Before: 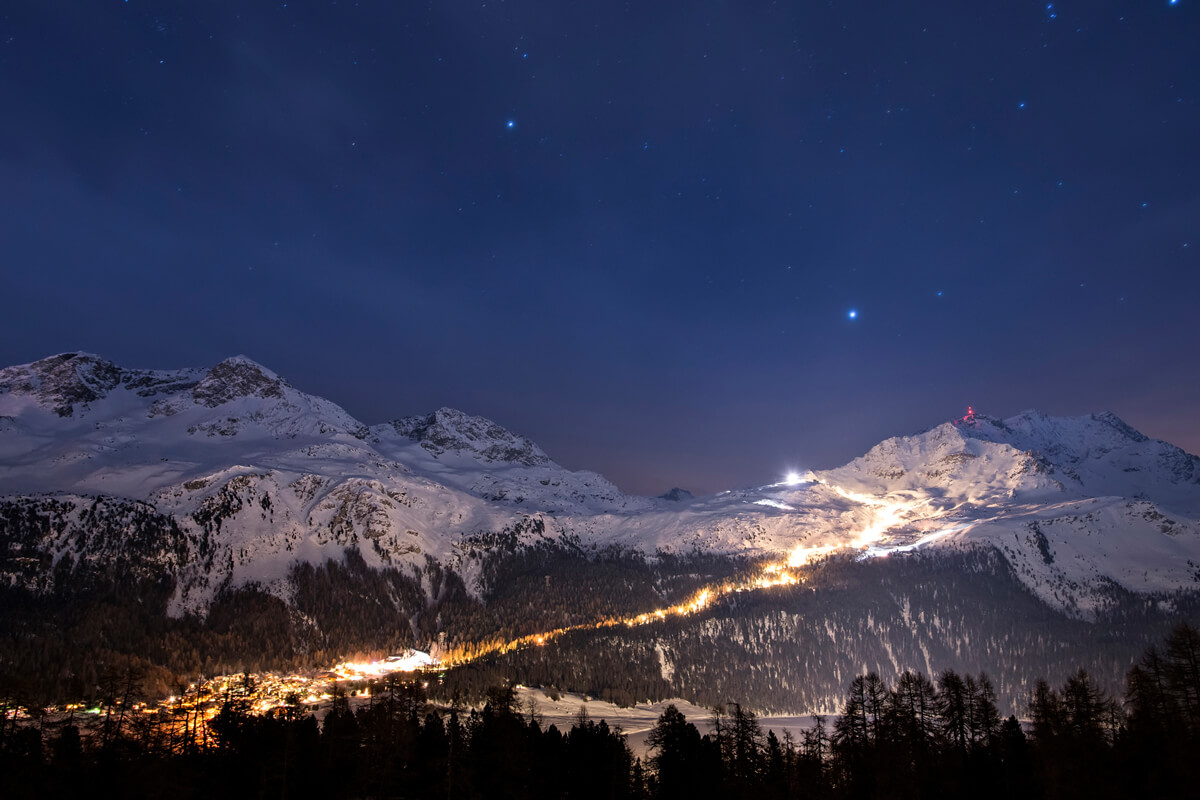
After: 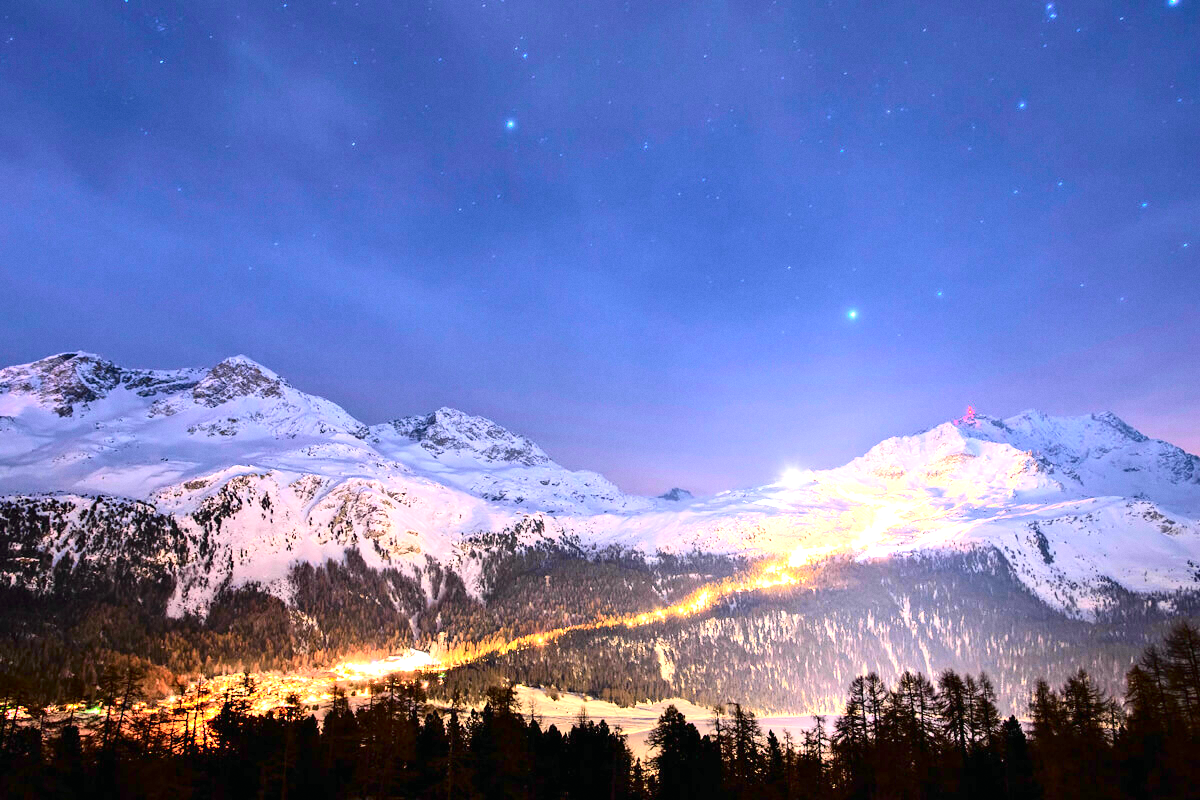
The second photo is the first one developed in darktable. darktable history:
exposure: black level correction 0, exposure 1.9 EV, compensate highlight preservation false
tone curve: curves: ch0 [(0, 0.003) (0.044, 0.032) (0.12, 0.089) (0.19, 0.175) (0.271, 0.294) (0.457, 0.546) (0.588, 0.71) (0.701, 0.815) (0.86, 0.922) (1, 0.982)]; ch1 [(0, 0) (0.247, 0.215) (0.433, 0.382) (0.466, 0.426) (0.493, 0.481) (0.501, 0.5) (0.517, 0.524) (0.557, 0.582) (0.598, 0.651) (0.671, 0.735) (0.796, 0.85) (1, 1)]; ch2 [(0, 0) (0.249, 0.216) (0.357, 0.317) (0.448, 0.432) (0.478, 0.492) (0.498, 0.499) (0.517, 0.53) (0.537, 0.57) (0.569, 0.623) (0.61, 0.663) (0.706, 0.75) (0.808, 0.809) (0.991, 0.968)], color space Lab, independent channels, preserve colors none
grain: coarseness 0.09 ISO, strength 10%
